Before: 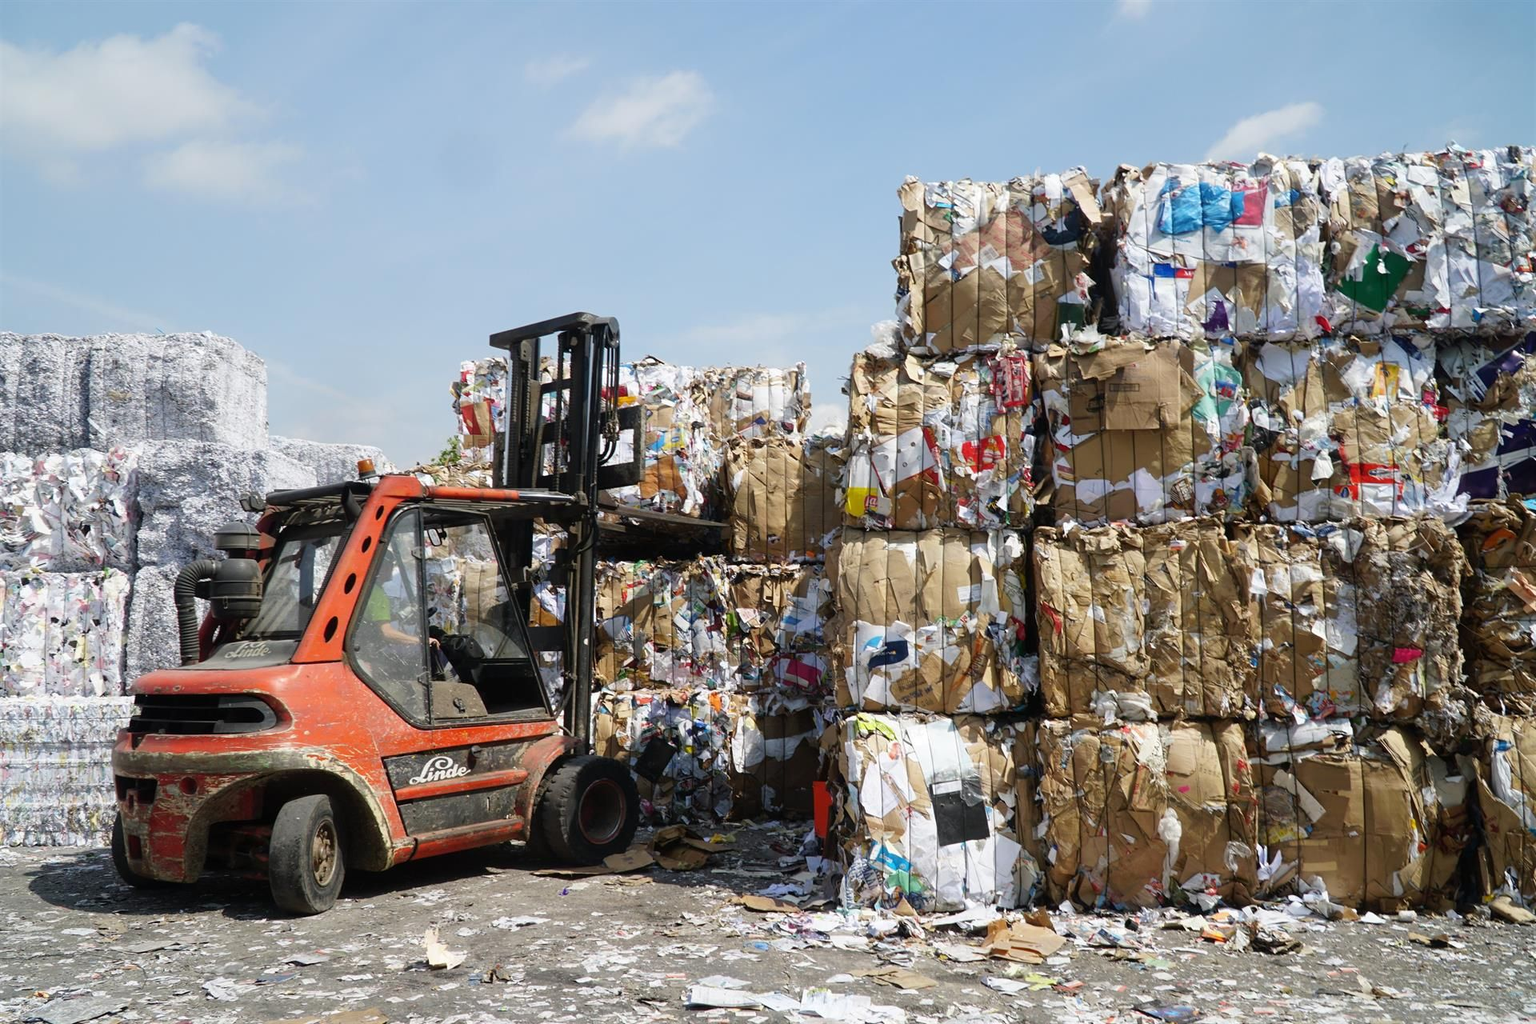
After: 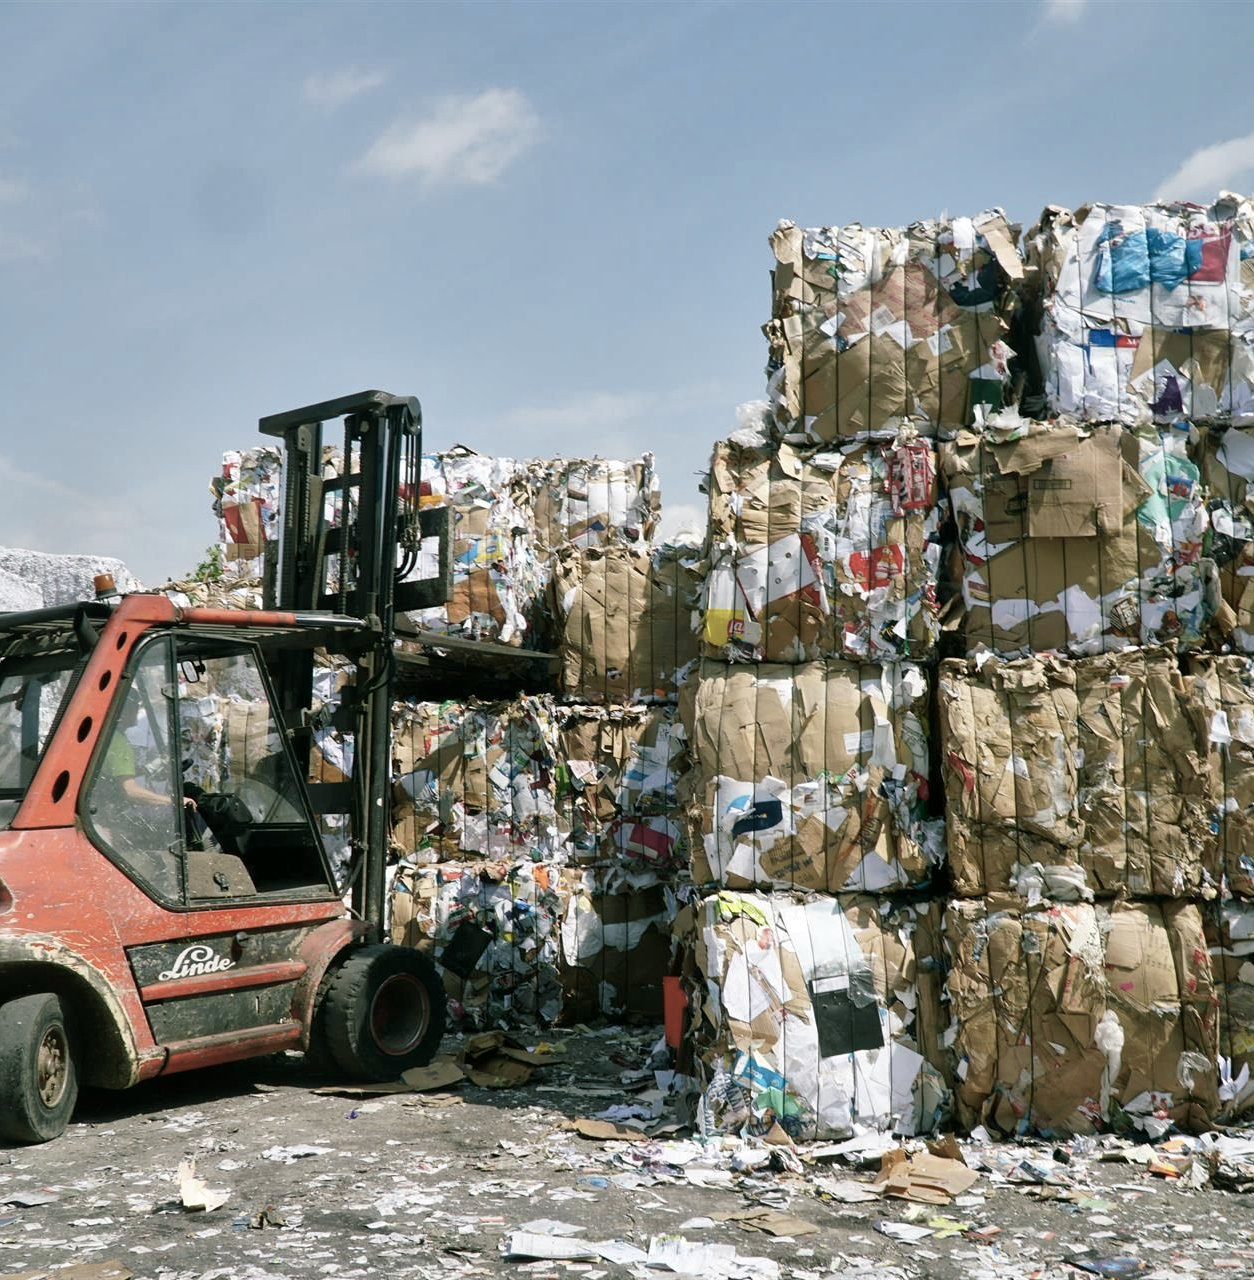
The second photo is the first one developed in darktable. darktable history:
color balance rgb: shadows lift › chroma 11.434%, shadows lift › hue 130.56°, perceptual saturation grading › global saturation -31.913%, global vibrance 9.744%
crop and rotate: left 18.435%, right 16.218%
local contrast: mode bilateral grid, contrast 20, coarseness 51, detail 119%, midtone range 0.2
shadows and highlights: shadows 6.09, soften with gaussian
color zones: curves: ch1 [(0, 0.708) (0.088, 0.648) (0.245, 0.187) (0.429, 0.326) (0.571, 0.498) (0.714, 0.5) (0.857, 0.5) (1, 0.708)], mix -122.25%
